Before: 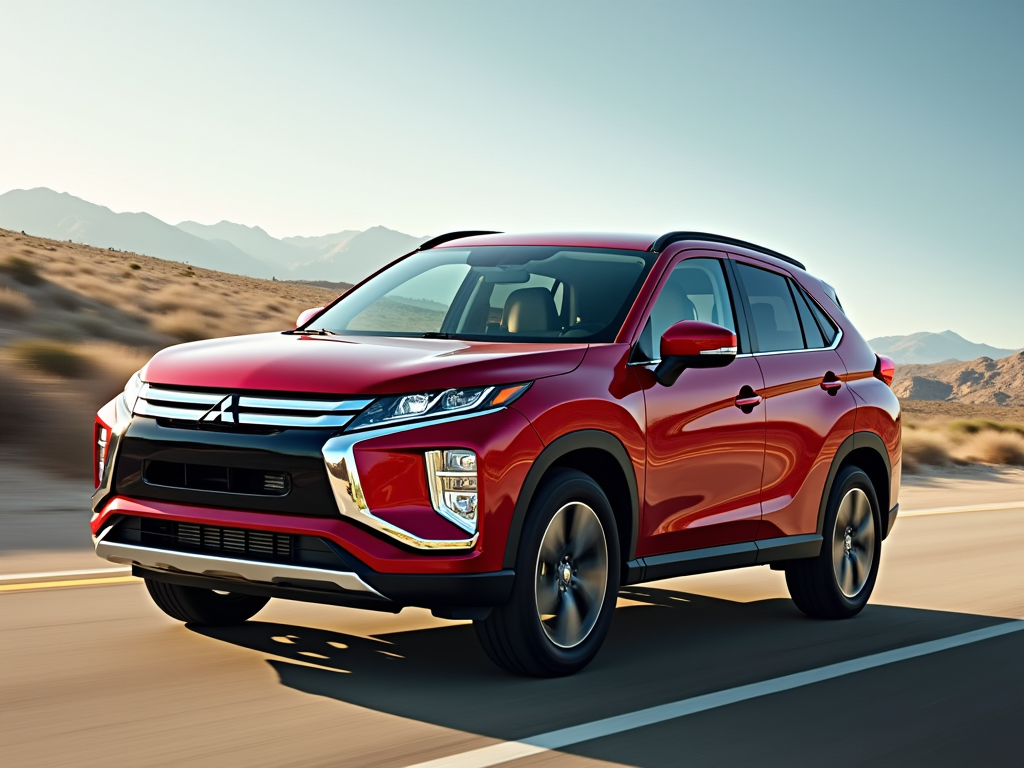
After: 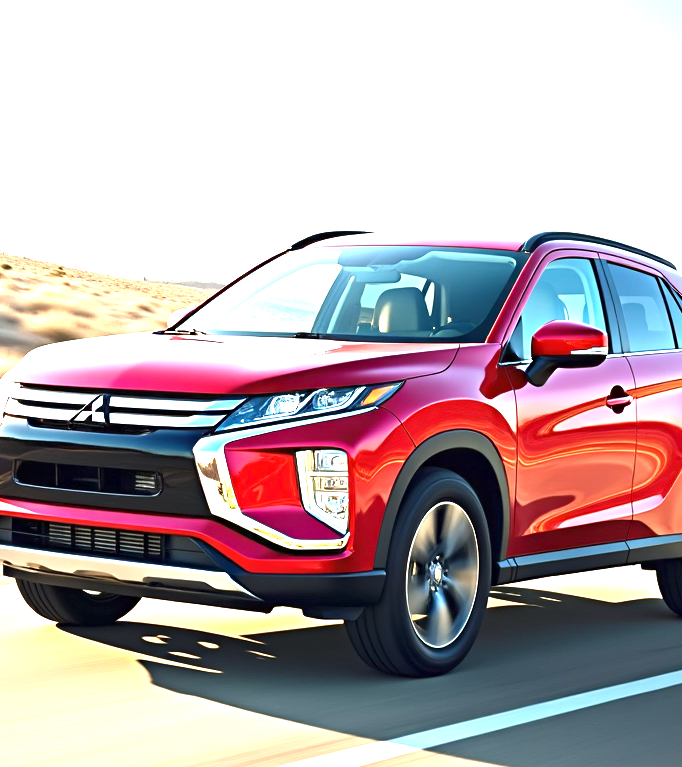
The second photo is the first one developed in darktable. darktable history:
white balance: red 0.974, blue 1.044
exposure: exposure 2.003 EV, compensate highlight preservation false
crop and rotate: left 12.648%, right 20.685%
